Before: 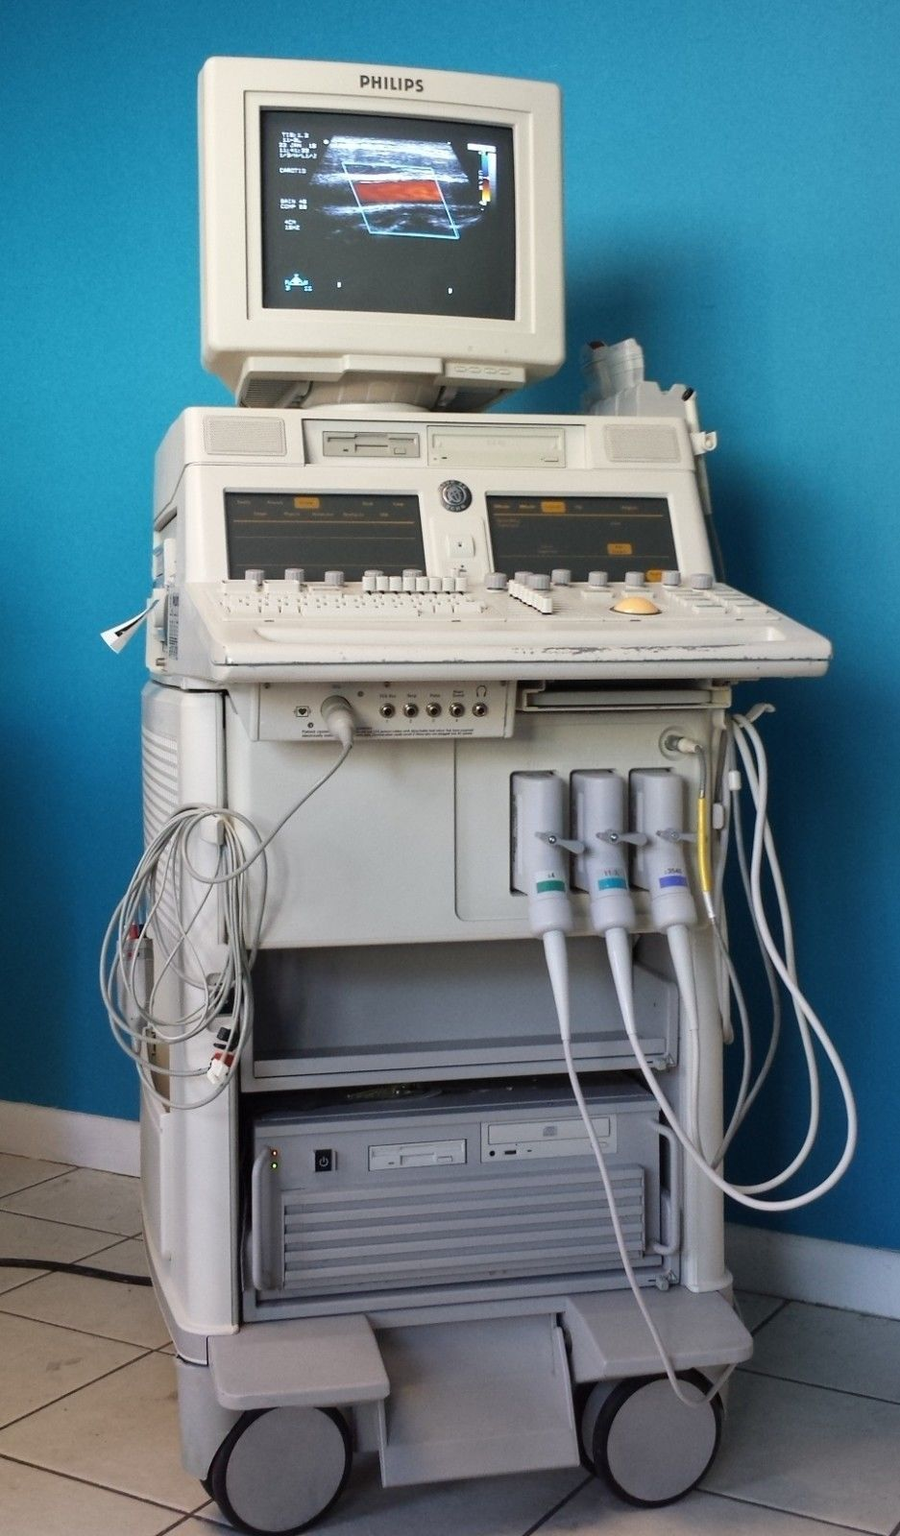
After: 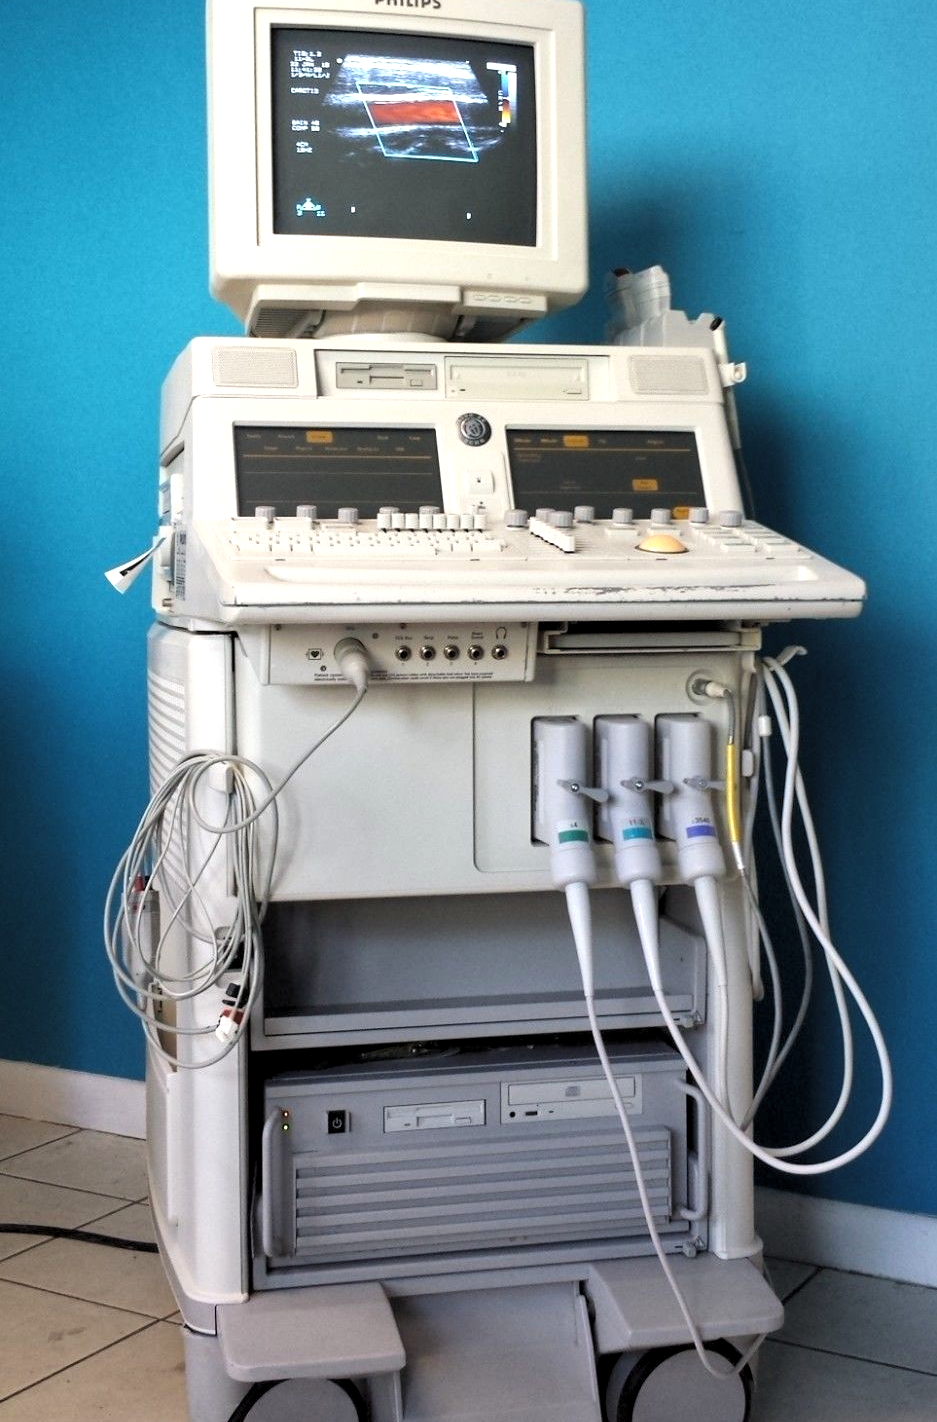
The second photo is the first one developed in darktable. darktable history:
levels: levels [0.062, 0.494, 0.925]
crop and rotate: top 5.459%, bottom 5.615%
exposure: exposure 0.202 EV, compensate highlight preservation false
